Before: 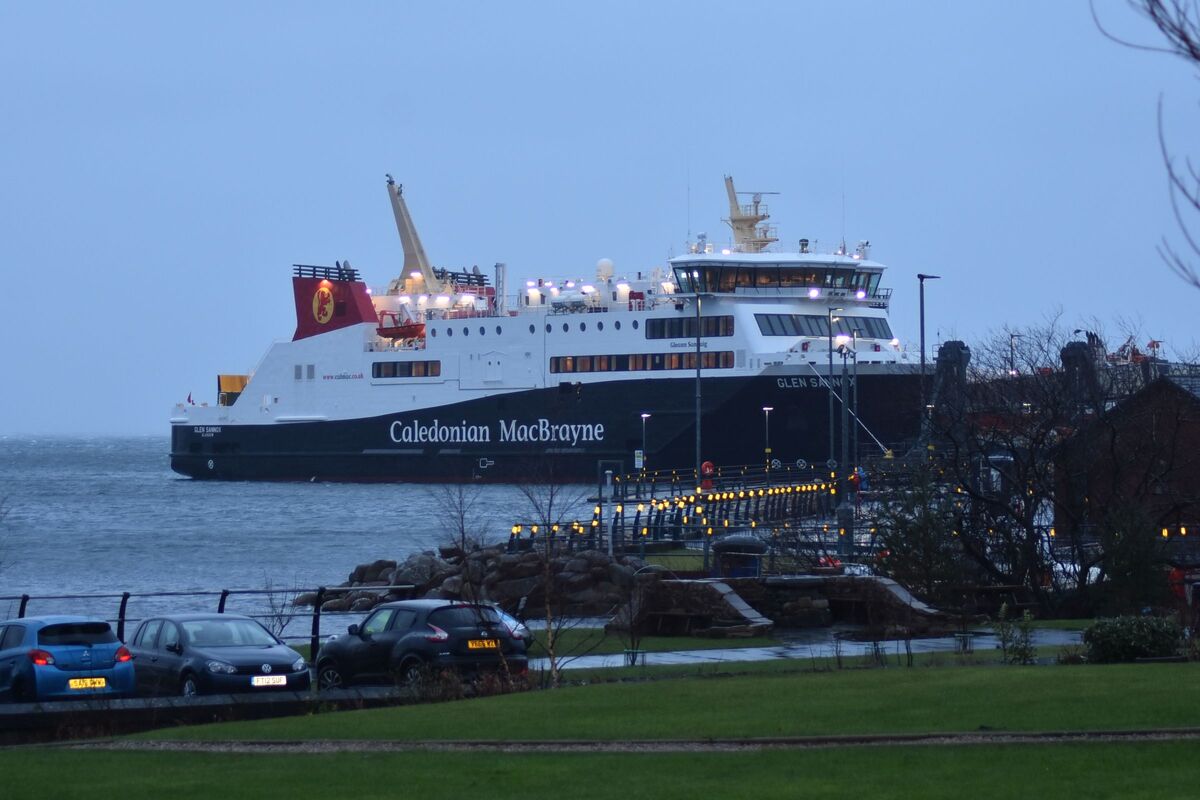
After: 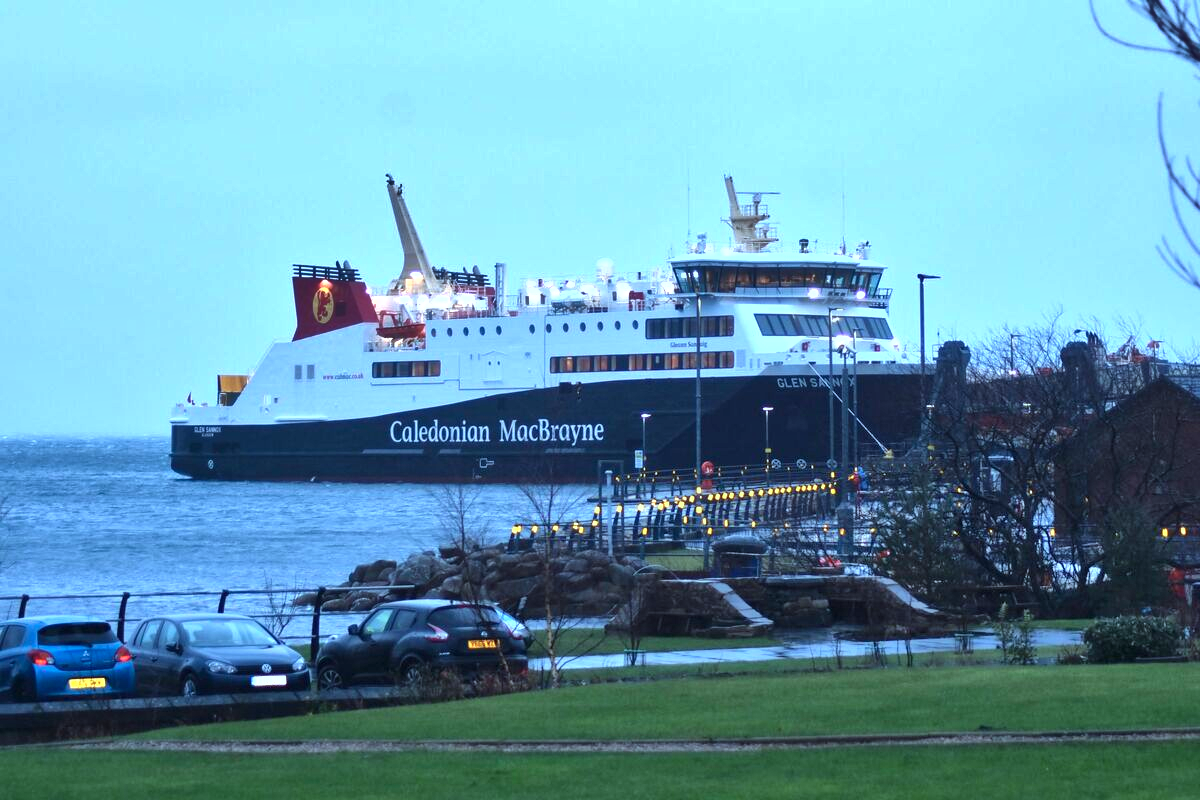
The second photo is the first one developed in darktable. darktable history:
local contrast: mode bilateral grid, contrast 20, coarseness 50, detail 120%, midtone range 0.2
shadows and highlights: highlights color adjustment 0%, low approximation 0.01, soften with gaussian
exposure: black level correction 0, exposure 1 EV, compensate exposure bias true, compensate highlight preservation false
color calibration: illuminant Planckian (black body), x 0.375, y 0.373, temperature 4117 K
